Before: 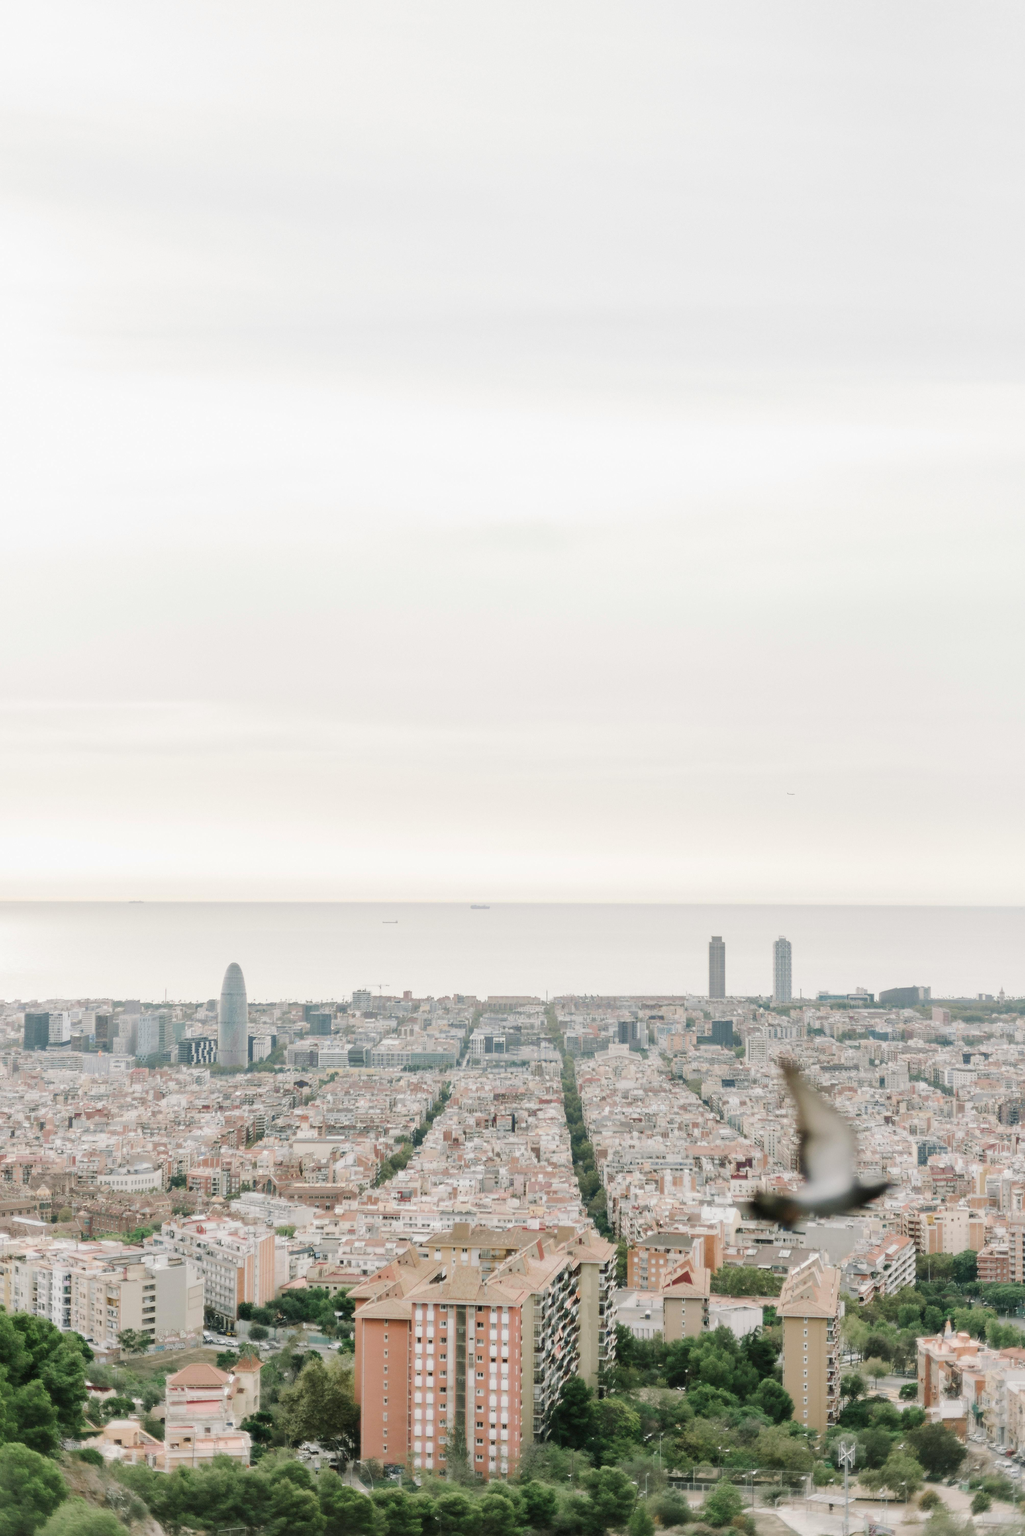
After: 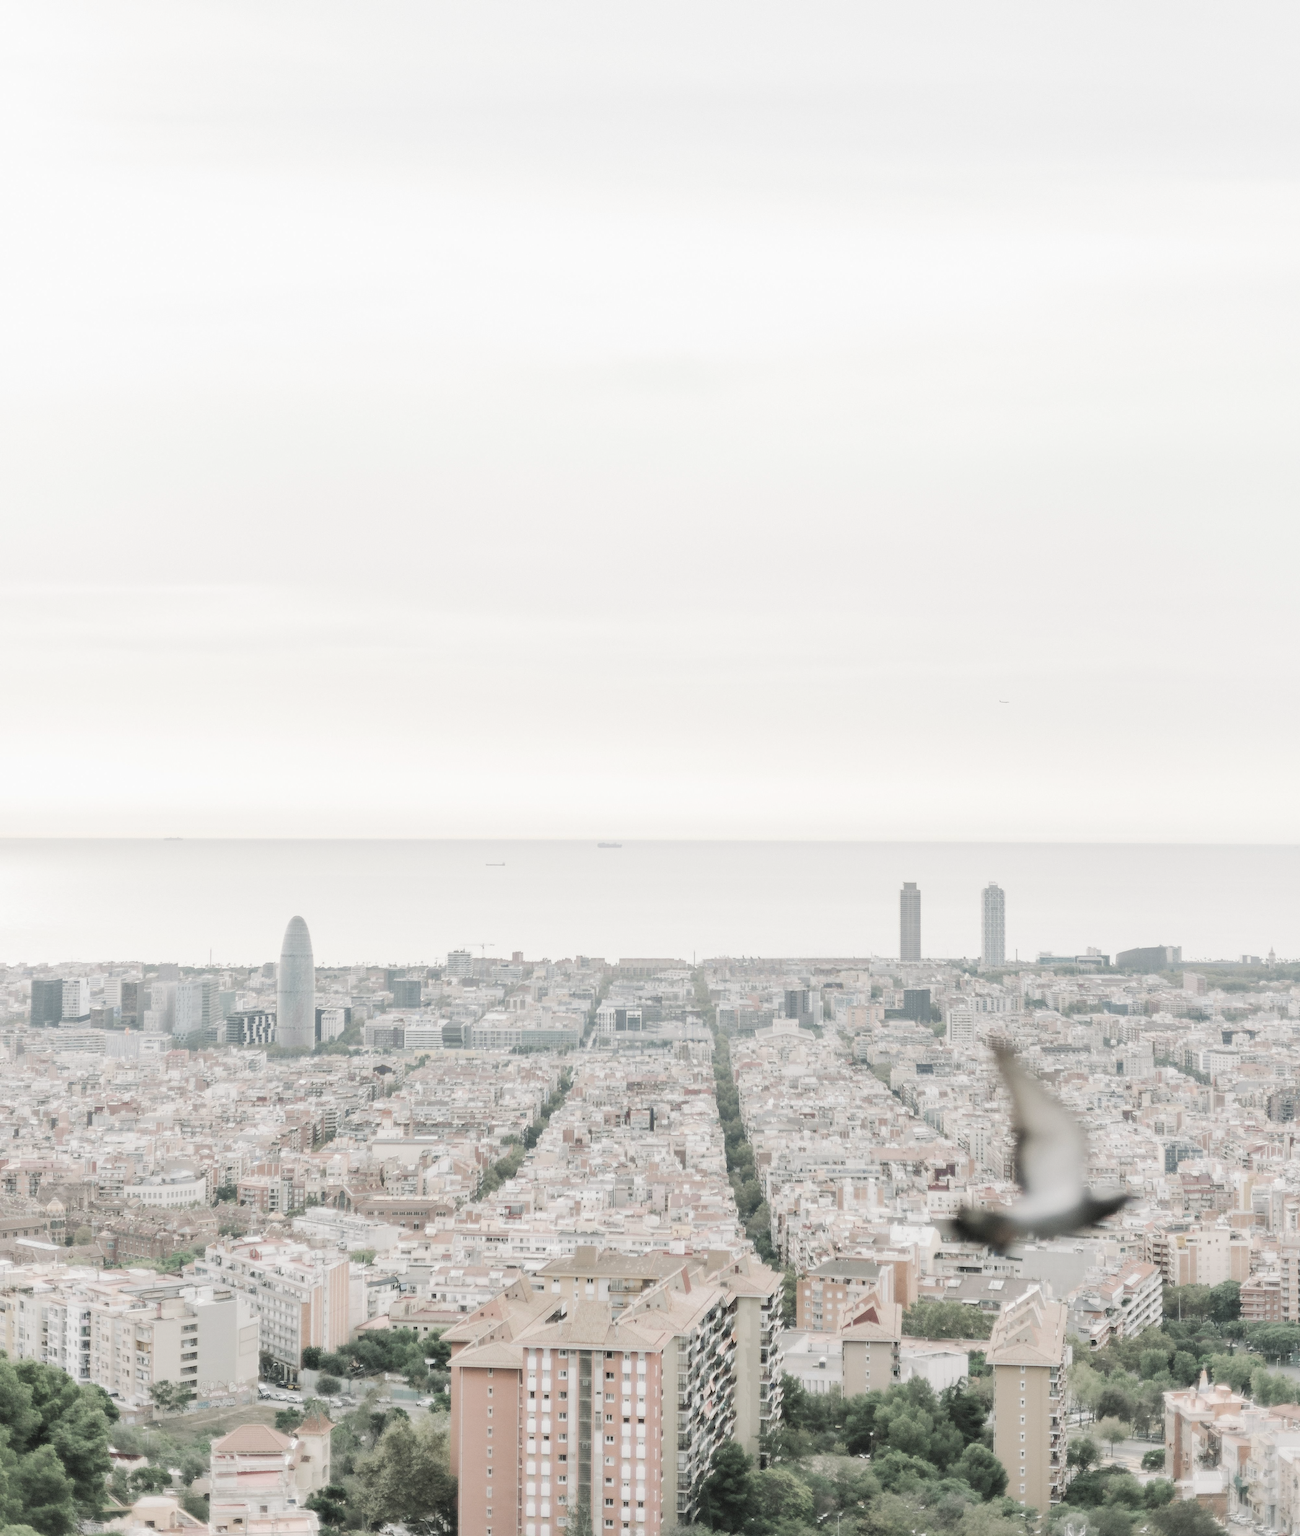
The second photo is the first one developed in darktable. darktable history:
crop and rotate: top 15.695%, bottom 5.475%
contrast brightness saturation: brightness 0.189, saturation -0.496
